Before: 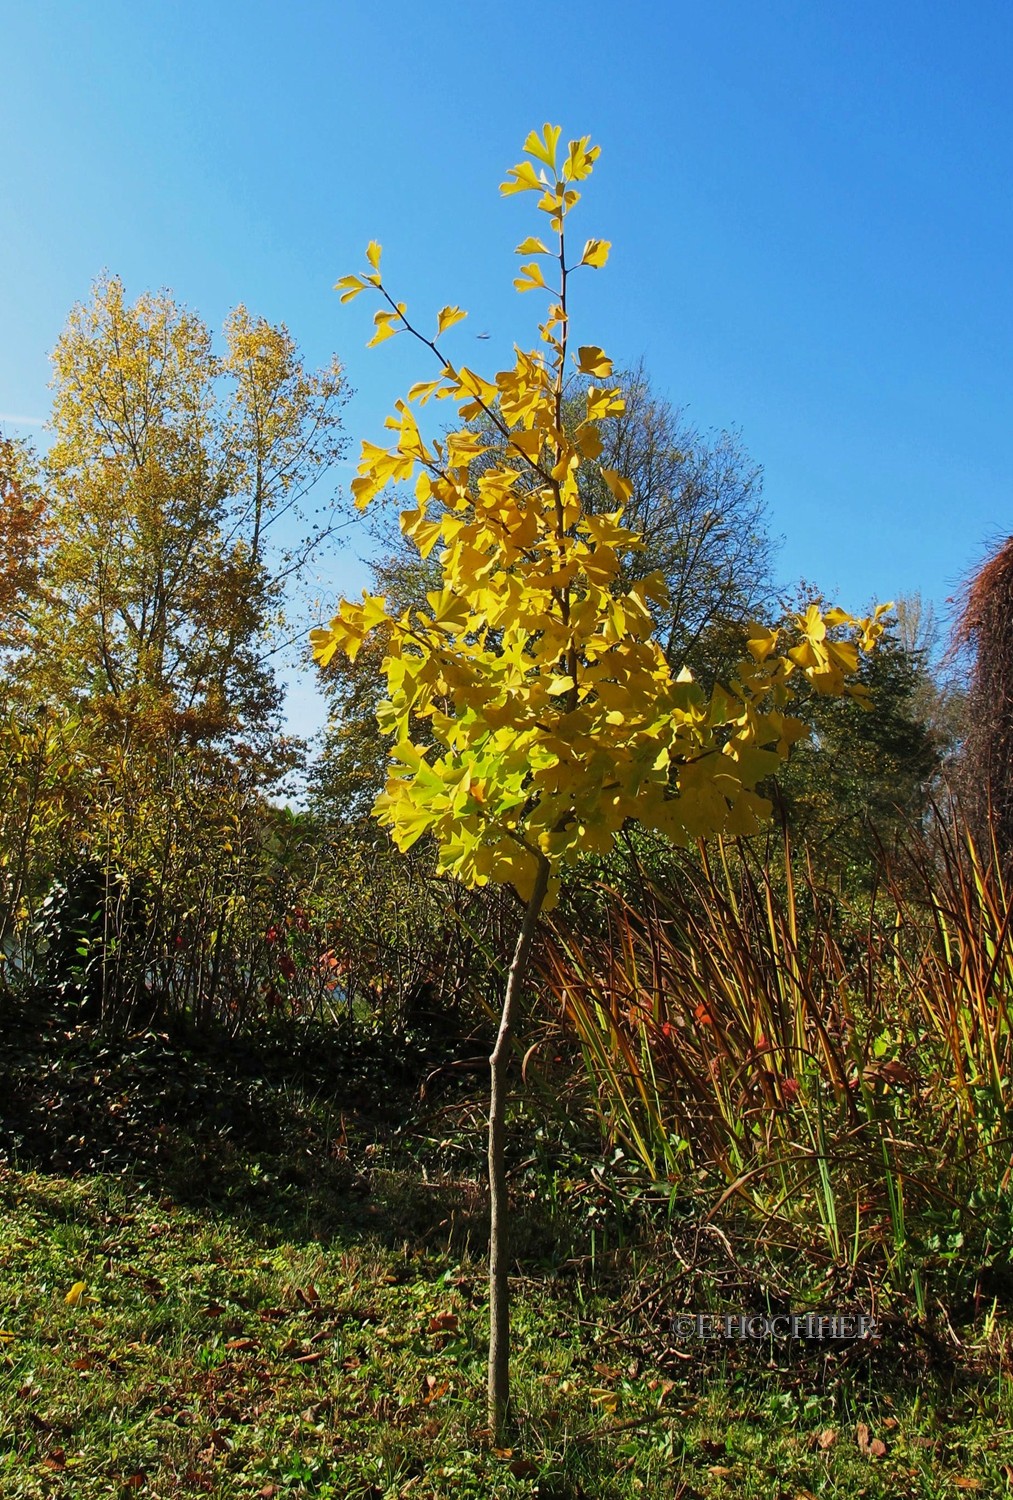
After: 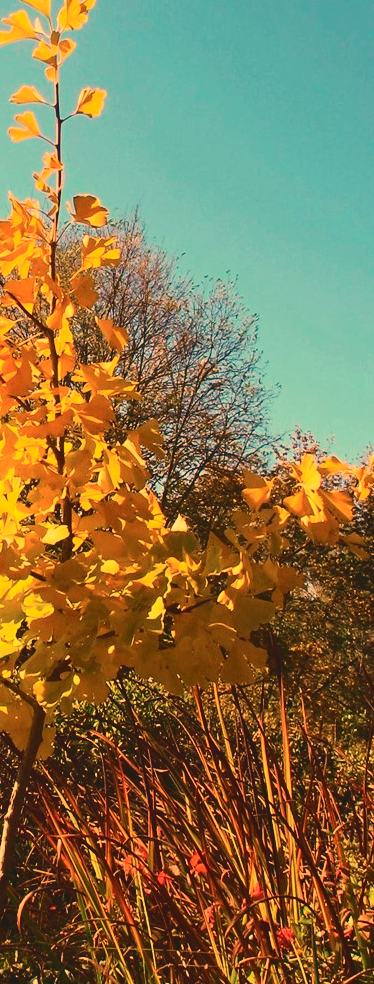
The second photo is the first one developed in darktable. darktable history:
white balance: red 1.467, blue 0.684
tone equalizer: -8 EV -0.55 EV
tone curve: curves: ch0 [(0, 0.087) (0.175, 0.178) (0.466, 0.498) (0.715, 0.764) (1, 0.961)]; ch1 [(0, 0) (0.437, 0.398) (0.476, 0.466) (0.505, 0.505) (0.534, 0.544) (0.612, 0.605) (0.641, 0.643) (1, 1)]; ch2 [(0, 0) (0.359, 0.379) (0.427, 0.453) (0.489, 0.495) (0.531, 0.534) (0.579, 0.579) (1, 1)], color space Lab, independent channels, preserve colors none
crop and rotate: left 49.936%, top 10.094%, right 13.136%, bottom 24.256%
